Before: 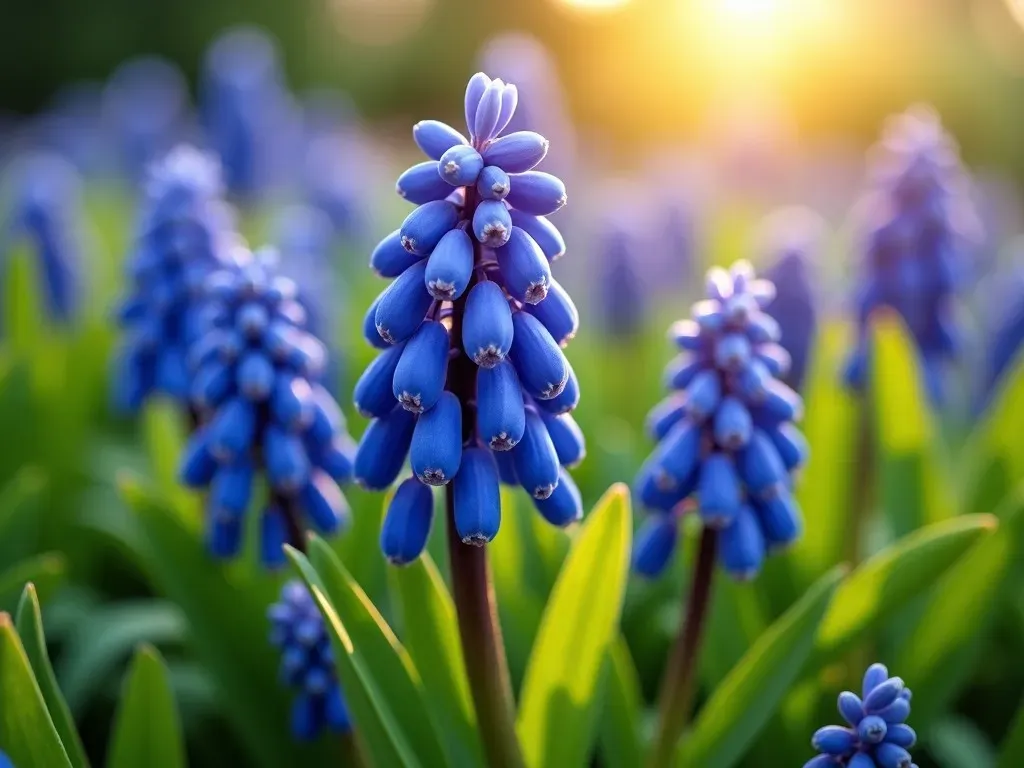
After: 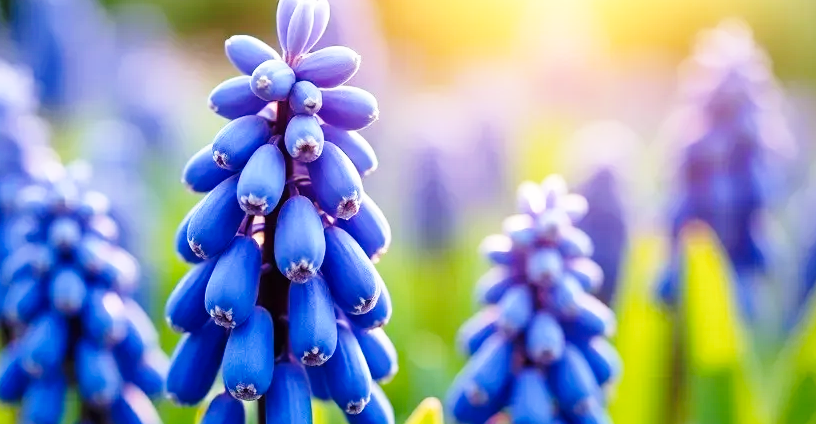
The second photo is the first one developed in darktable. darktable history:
crop: left 18.395%, top 11.113%, right 1.83%, bottom 33.576%
base curve: curves: ch0 [(0, 0) (0.028, 0.03) (0.121, 0.232) (0.46, 0.748) (0.859, 0.968) (1, 1)], preserve colors none
